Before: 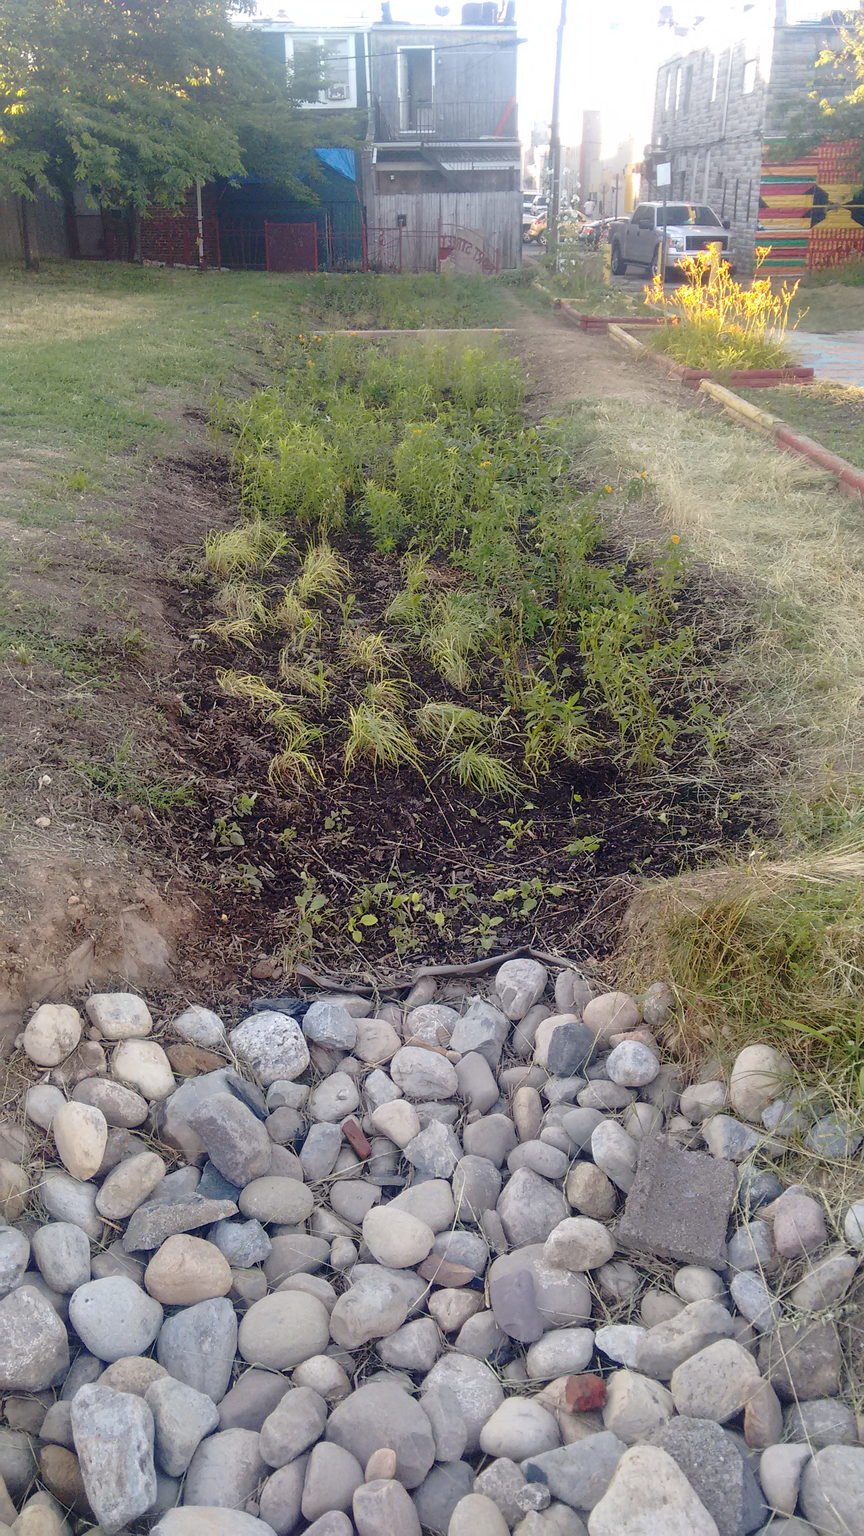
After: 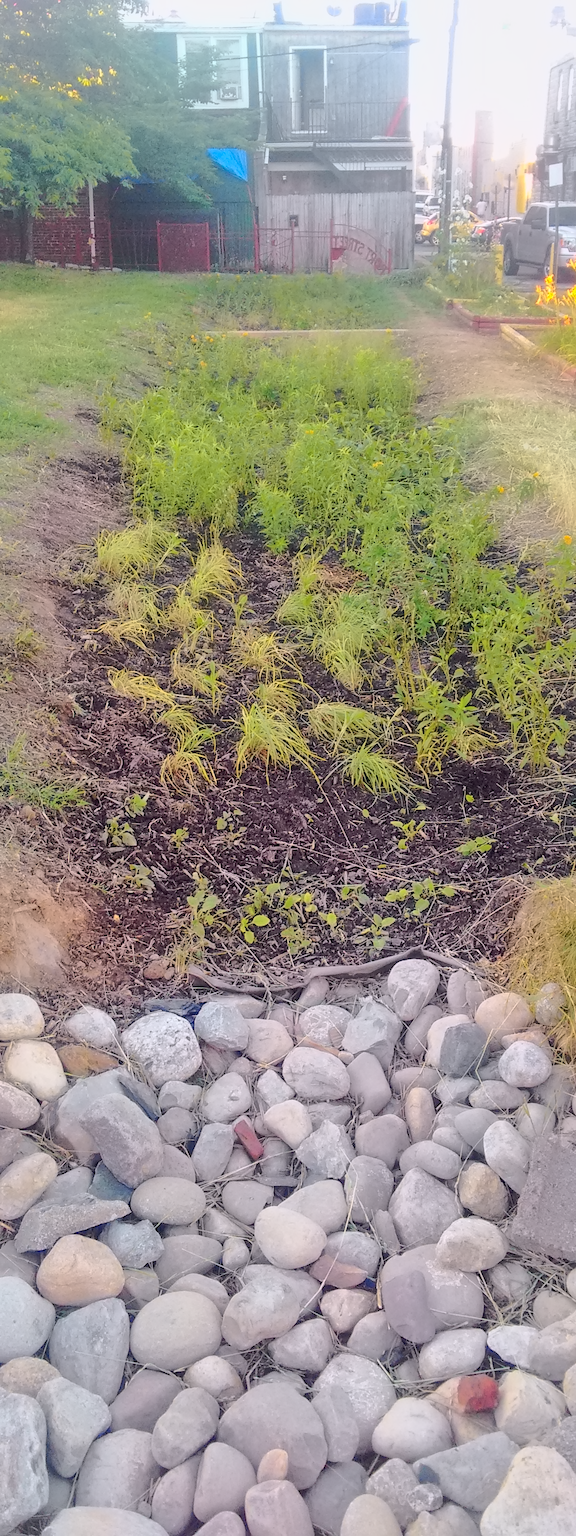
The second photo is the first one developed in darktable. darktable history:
crop and rotate: left 12.564%, right 20.68%
color balance rgb: perceptual saturation grading › global saturation 29.722%, global vibrance 19.016%
contrast equalizer: y [[0.5 ×6], [0.5 ×6], [0.5 ×6], [0 ×6], [0, 0.039, 0.251, 0.29, 0.293, 0.292]]
contrast brightness saturation: brightness 0.147
shadows and highlights: on, module defaults
tone curve: curves: ch0 [(0, 0) (0.035, 0.017) (0.131, 0.108) (0.279, 0.279) (0.476, 0.554) (0.617, 0.693) (0.704, 0.77) (0.801, 0.854) (0.895, 0.927) (1, 0.976)]; ch1 [(0, 0) (0.318, 0.278) (0.444, 0.427) (0.493, 0.493) (0.537, 0.547) (0.594, 0.616) (0.746, 0.764) (1, 1)]; ch2 [(0, 0) (0.316, 0.292) (0.381, 0.37) (0.423, 0.448) (0.476, 0.482) (0.502, 0.498) (0.529, 0.532) (0.583, 0.608) (0.639, 0.657) (0.7, 0.7) (0.861, 0.808) (1, 0.951)], color space Lab, independent channels, preserve colors none
tone equalizer: on, module defaults
